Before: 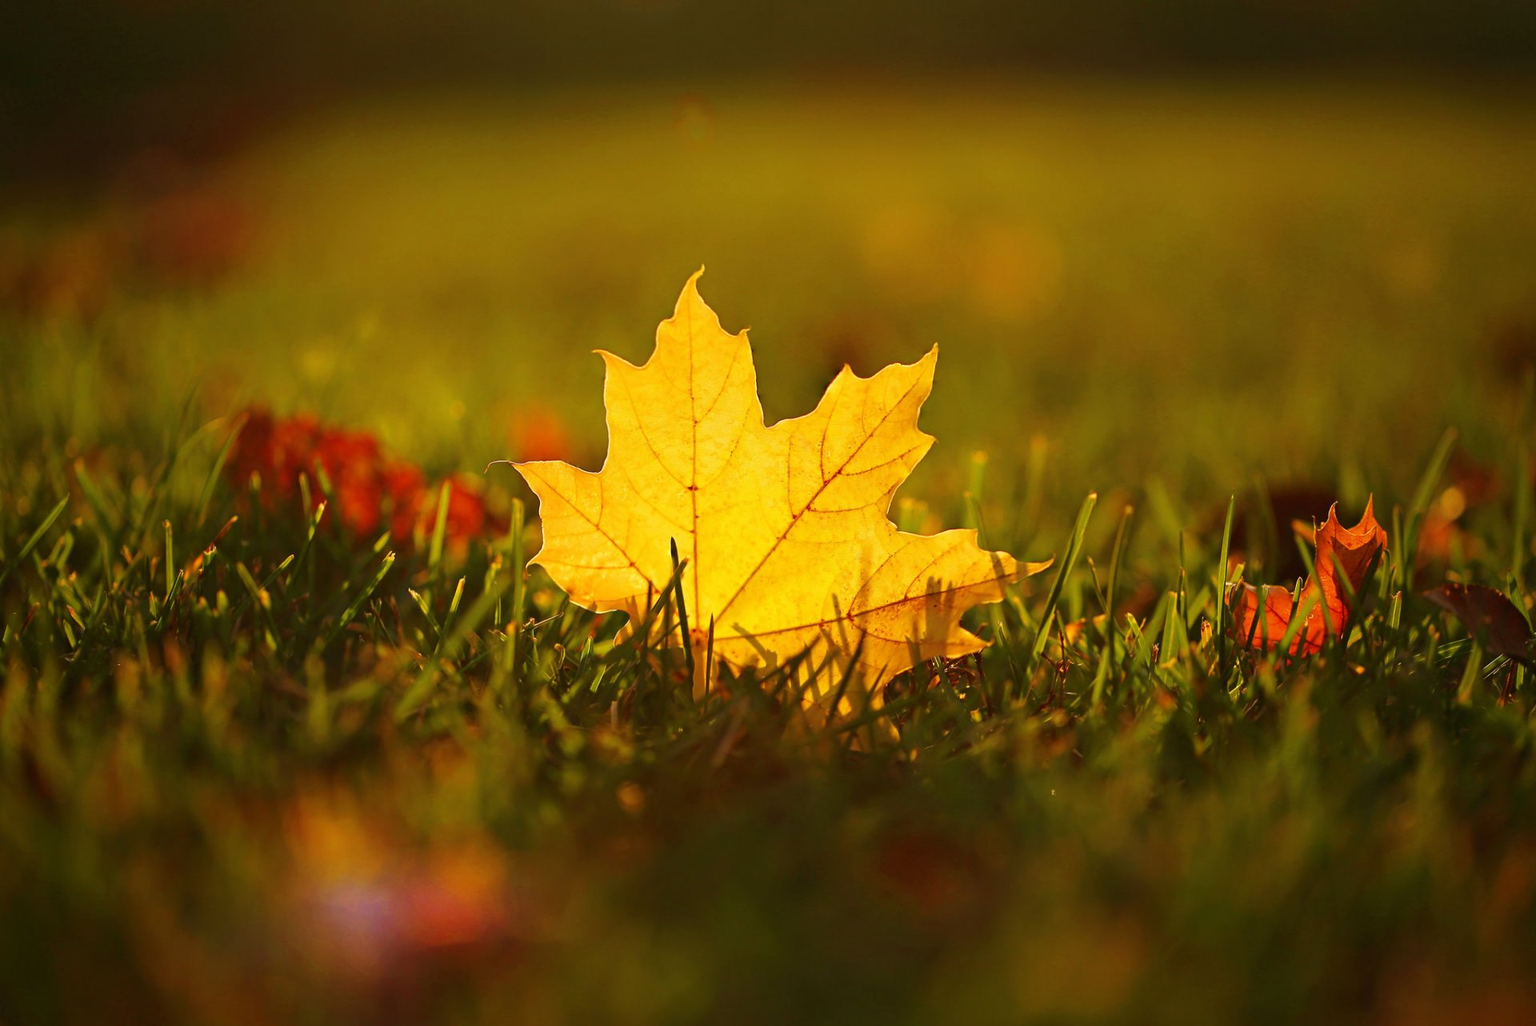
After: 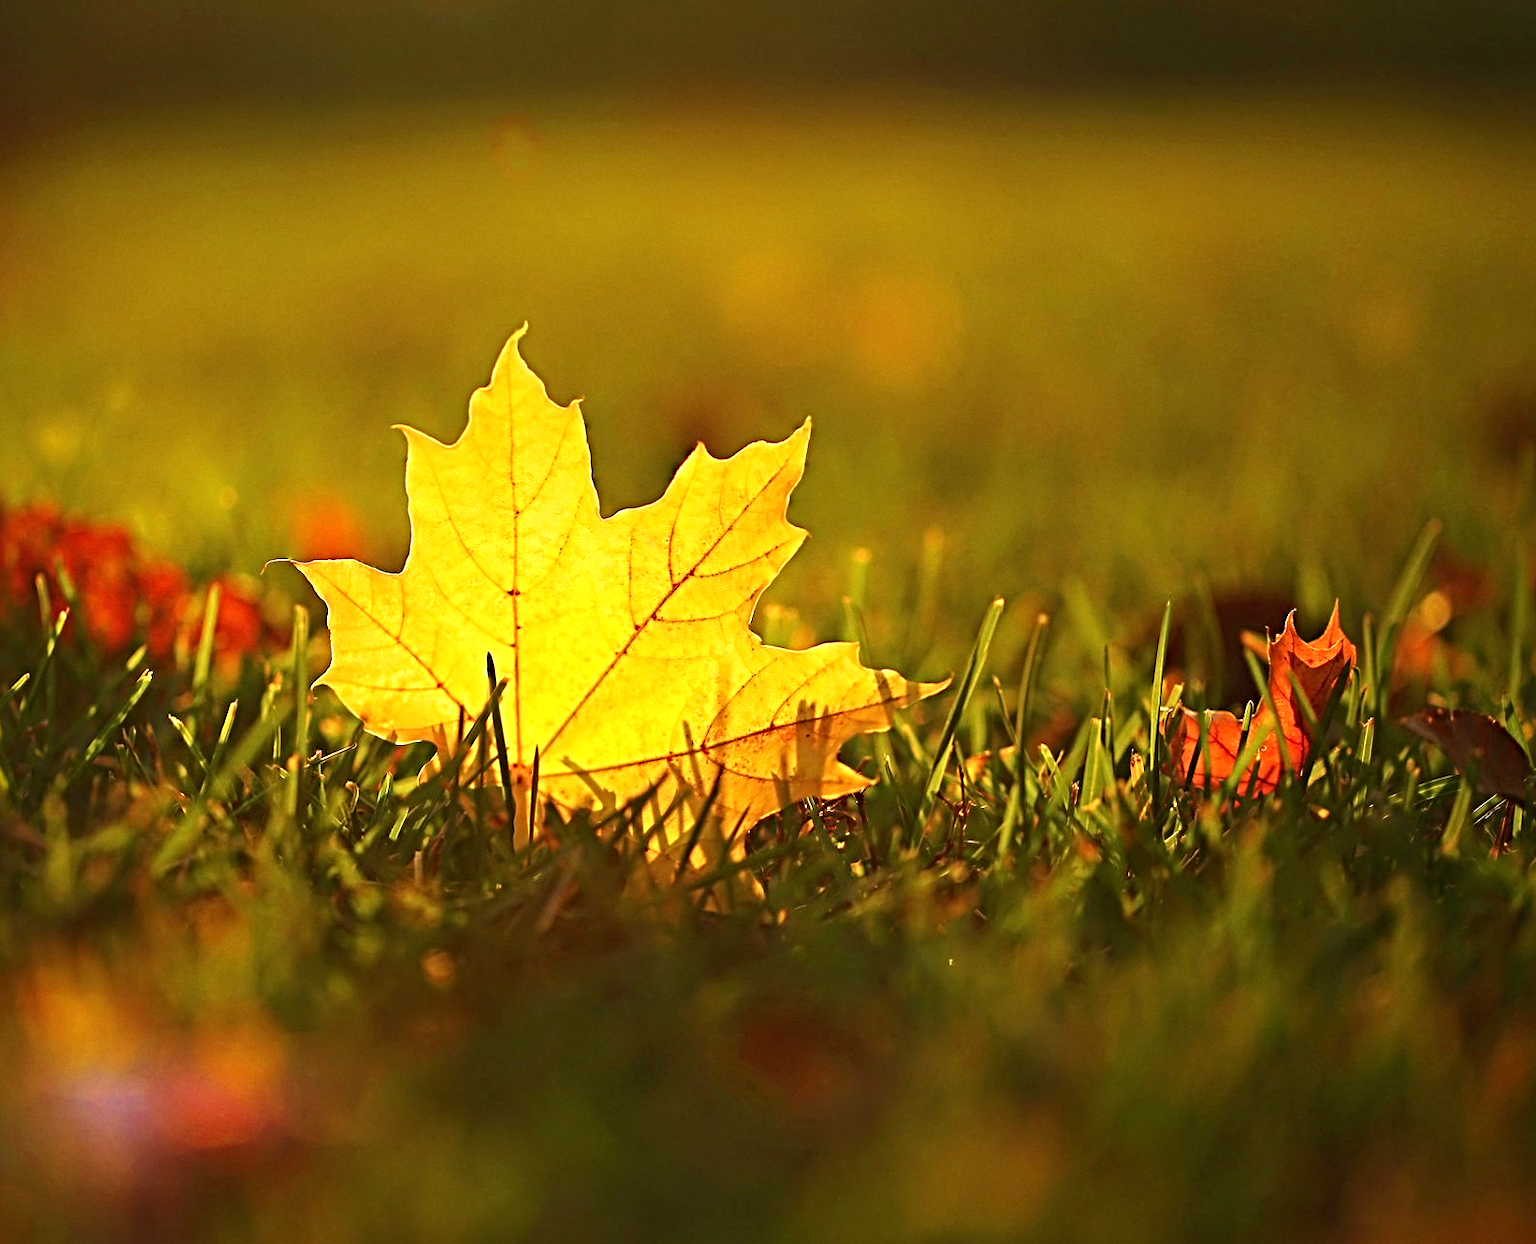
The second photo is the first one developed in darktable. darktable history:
crop: left 17.582%, bottom 0.031%
grain: coarseness 0.09 ISO, strength 10%
exposure: exposure 0.493 EV, compensate highlight preservation false
sharpen: radius 4.883
